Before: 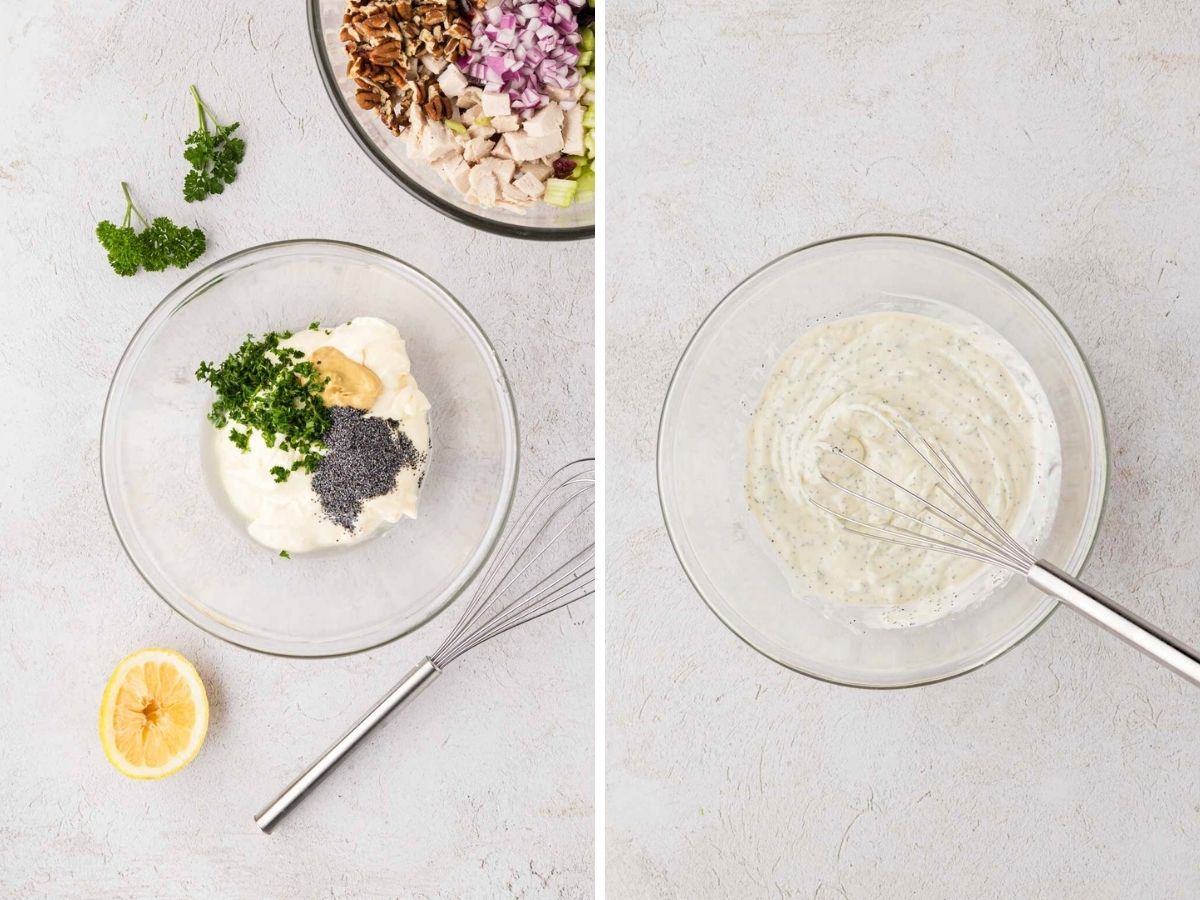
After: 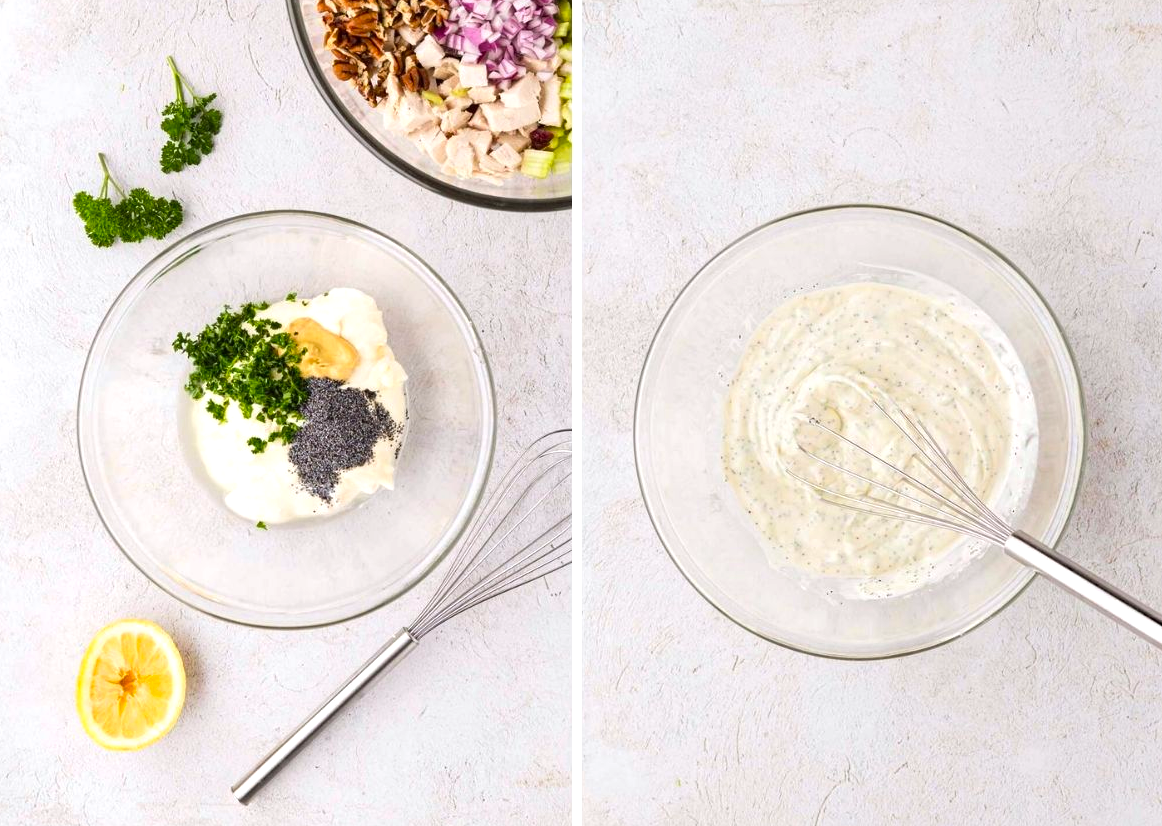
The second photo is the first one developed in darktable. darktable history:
crop: left 1.964%, top 3.251%, right 1.122%, bottom 4.933%
color balance: lift [1, 1.001, 0.999, 1.001], gamma [1, 1.004, 1.007, 0.993], gain [1, 0.991, 0.987, 1.013], contrast 7.5%, contrast fulcrum 10%, output saturation 115%
